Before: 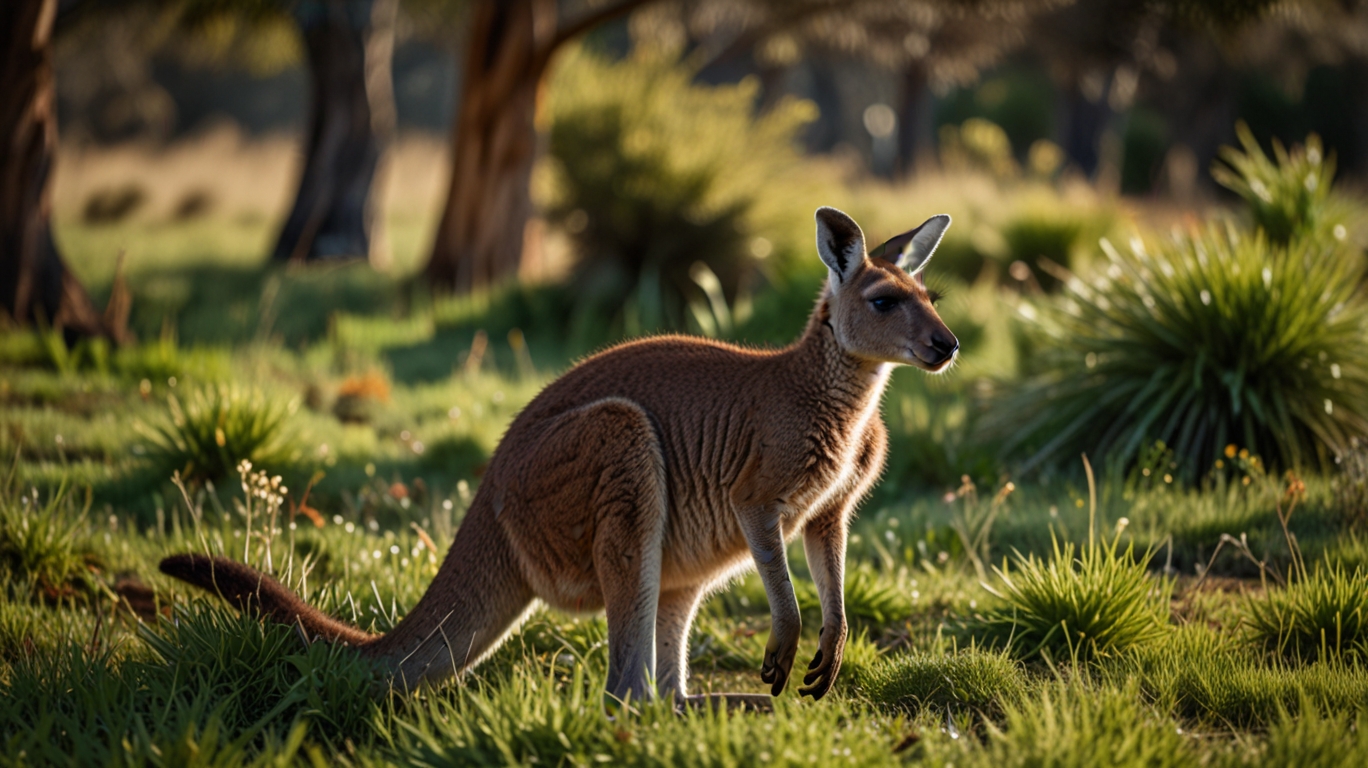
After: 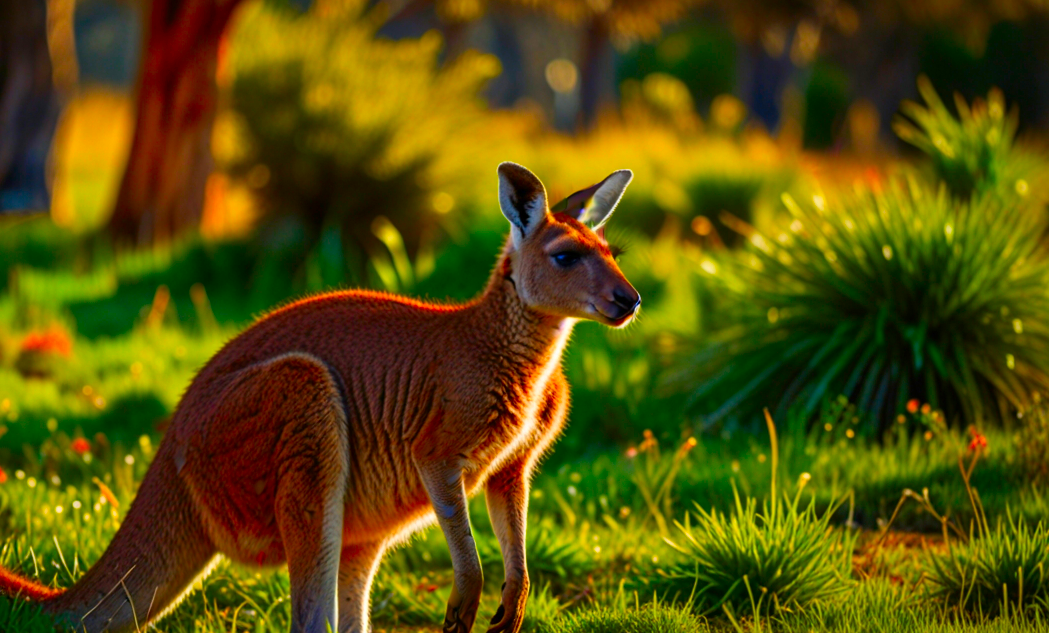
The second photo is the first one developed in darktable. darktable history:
color correction: highlights b* 0.065, saturation 2.98
crop: left 23.29%, top 5.896%, bottom 11.573%
